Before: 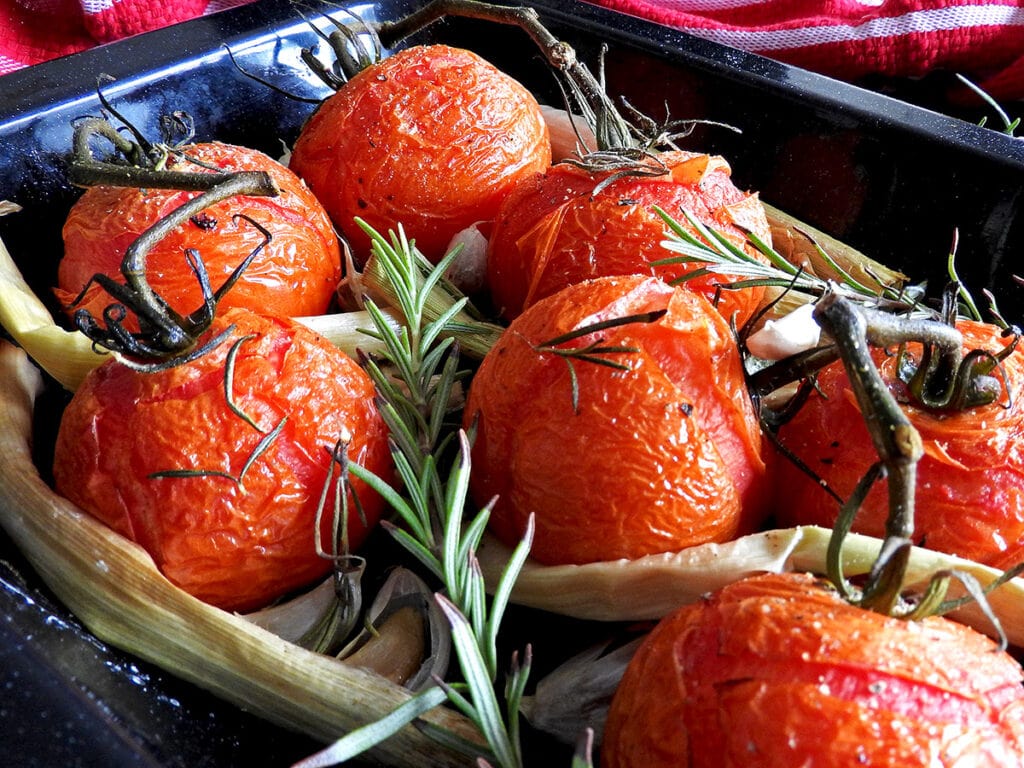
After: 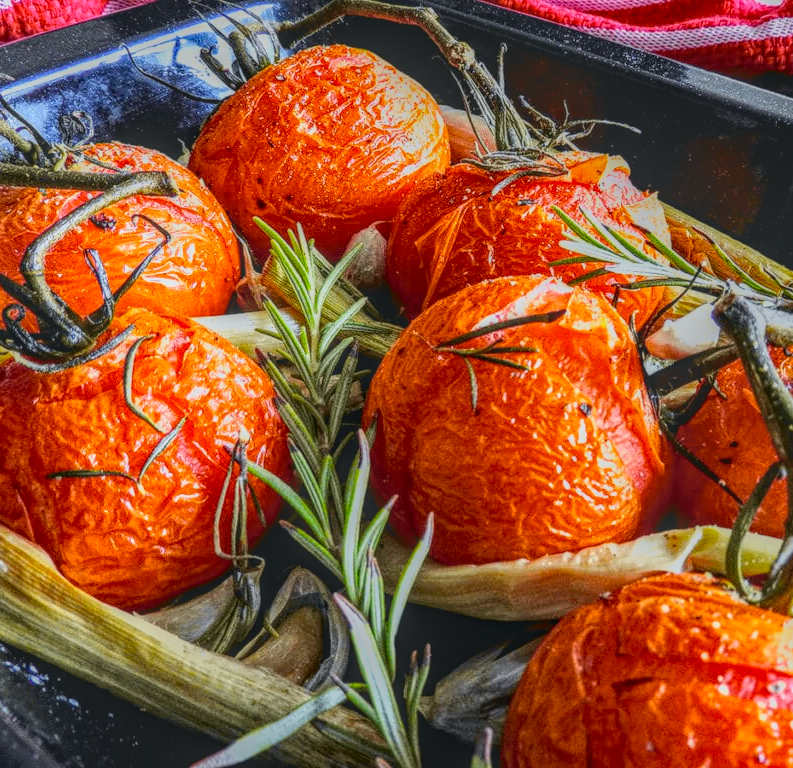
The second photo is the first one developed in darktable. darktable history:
crop: left 9.88%, right 12.664%
tone curve: curves: ch0 [(0, 0.029) (0.087, 0.084) (0.227, 0.239) (0.46, 0.576) (0.657, 0.796) (0.861, 0.932) (0.997, 0.951)]; ch1 [(0, 0) (0.353, 0.344) (0.45, 0.46) (0.502, 0.494) (0.534, 0.523) (0.573, 0.576) (0.602, 0.631) (0.647, 0.669) (1, 1)]; ch2 [(0, 0) (0.333, 0.346) (0.385, 0.395) (0.44, 0.466) (0.5, 0.493) (0.521, 0.56) (0.553, 0.579) (0.573, 0.599) (0.667, 0.777) (1, 1)], color space Lab, independent channels, preserve colors none
local contrast: highlights 20%, shadows 30%, detail 200%, midtone range 0.2
tone equalizer: on, module defaults
